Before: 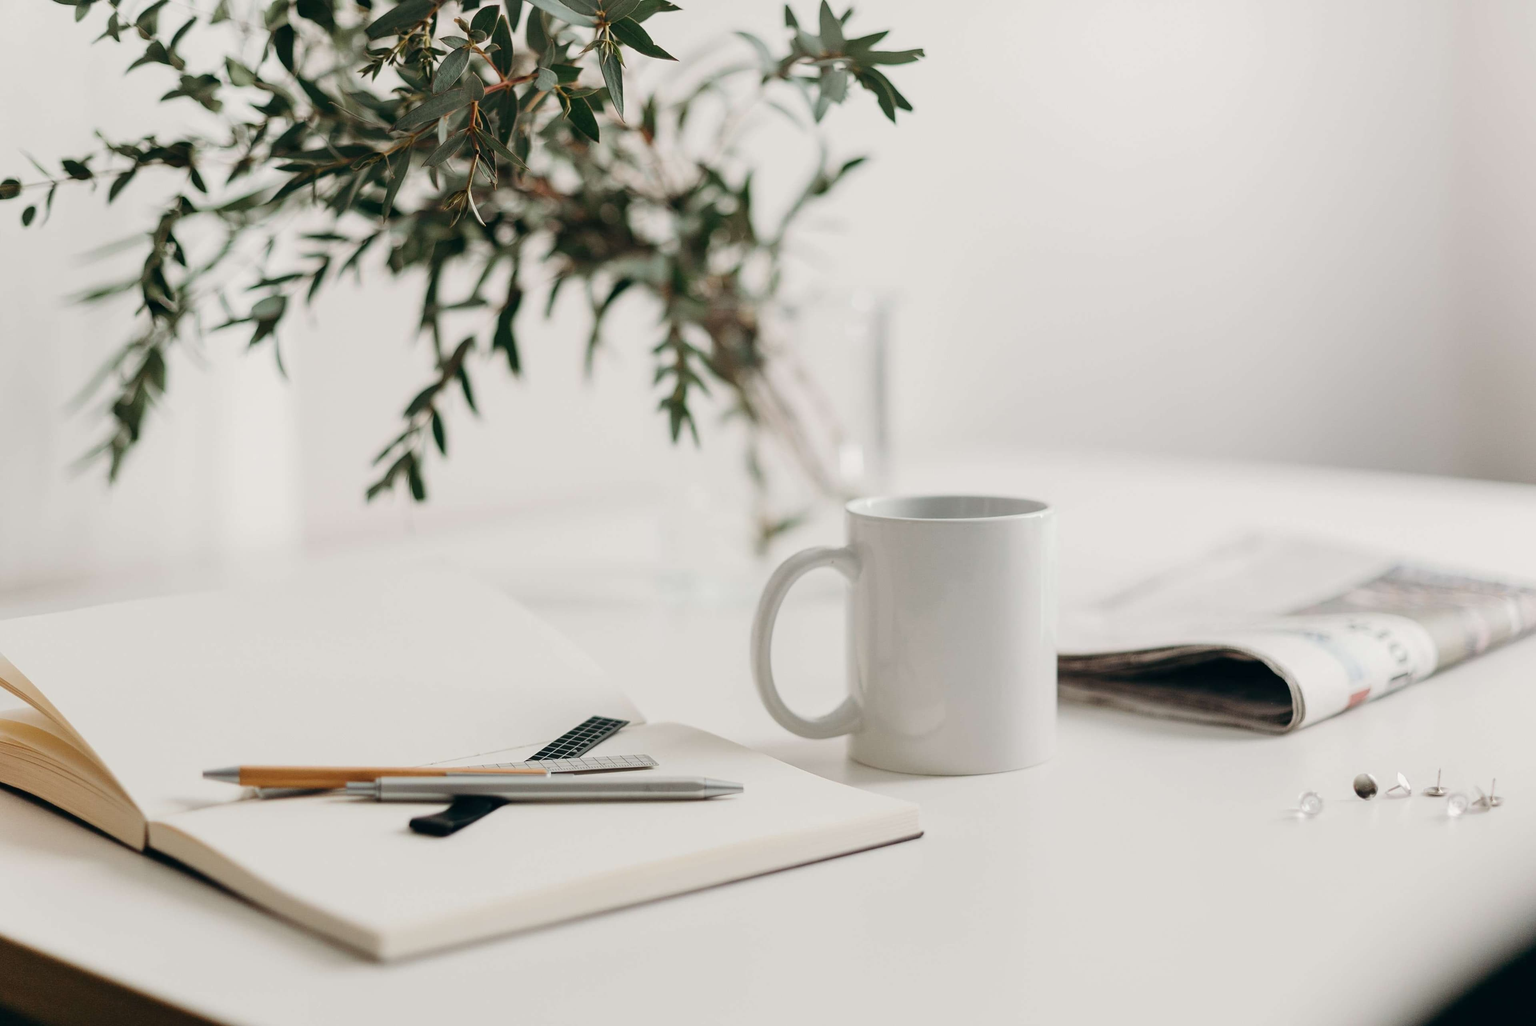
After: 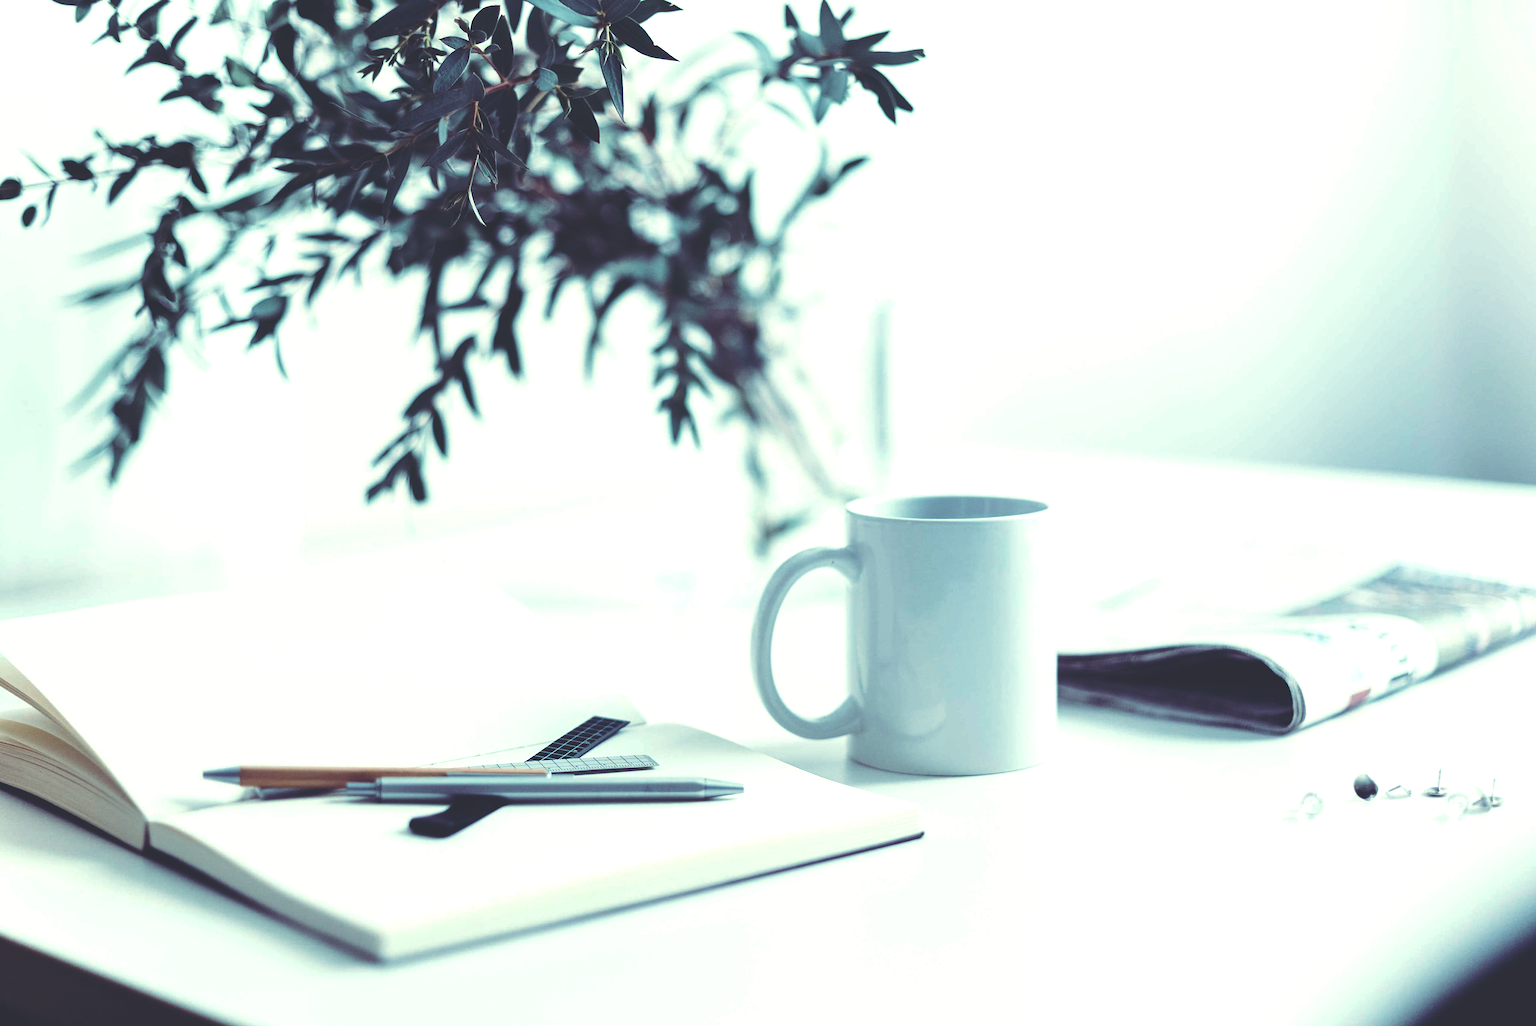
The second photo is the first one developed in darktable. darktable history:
rgb curve: curves: ch0 [(0, 0.186) (0.314, 0.284) (0.576, 0.466) (0.805, 0.691) (0.936, 0.886)]; ch1 [(0, 0.186) (0.314, 0.284) (0.581, 0.534) (0.771, 0.746) (0.936, 0.958)]; ch2 [(0, 0.216) (0.275, 0.39) (1, 1)], mode RGB, independent channels, compensate middle gray true, preserve colors none
tone equalizer: -8 EV -0.75 EV, -7 EV -0.7 EV, -6 EV -0.6 EV, -5 EV -0.4 EV, -3 EV 0.4 EV, -2 EV 0.6 EV, -1 EV 0.7 EV, +0 EV 0.75 EV, edges refinement/feathering 500, mask exposure compensation -1.57 EV, preserve details no
